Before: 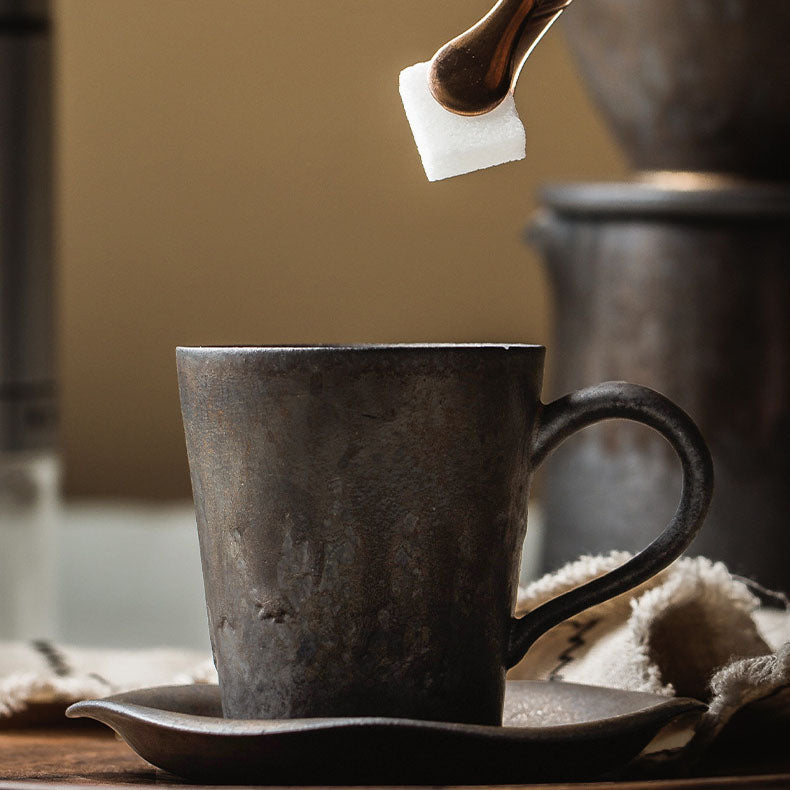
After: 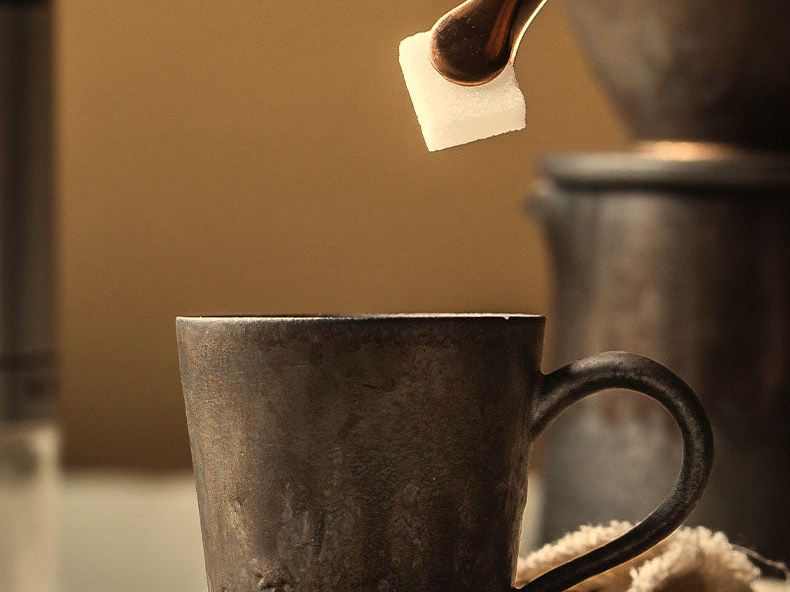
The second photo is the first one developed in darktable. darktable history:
crop: top 3.857%, bottom 21.132%
white balance: red 1.123, blue 0.83
